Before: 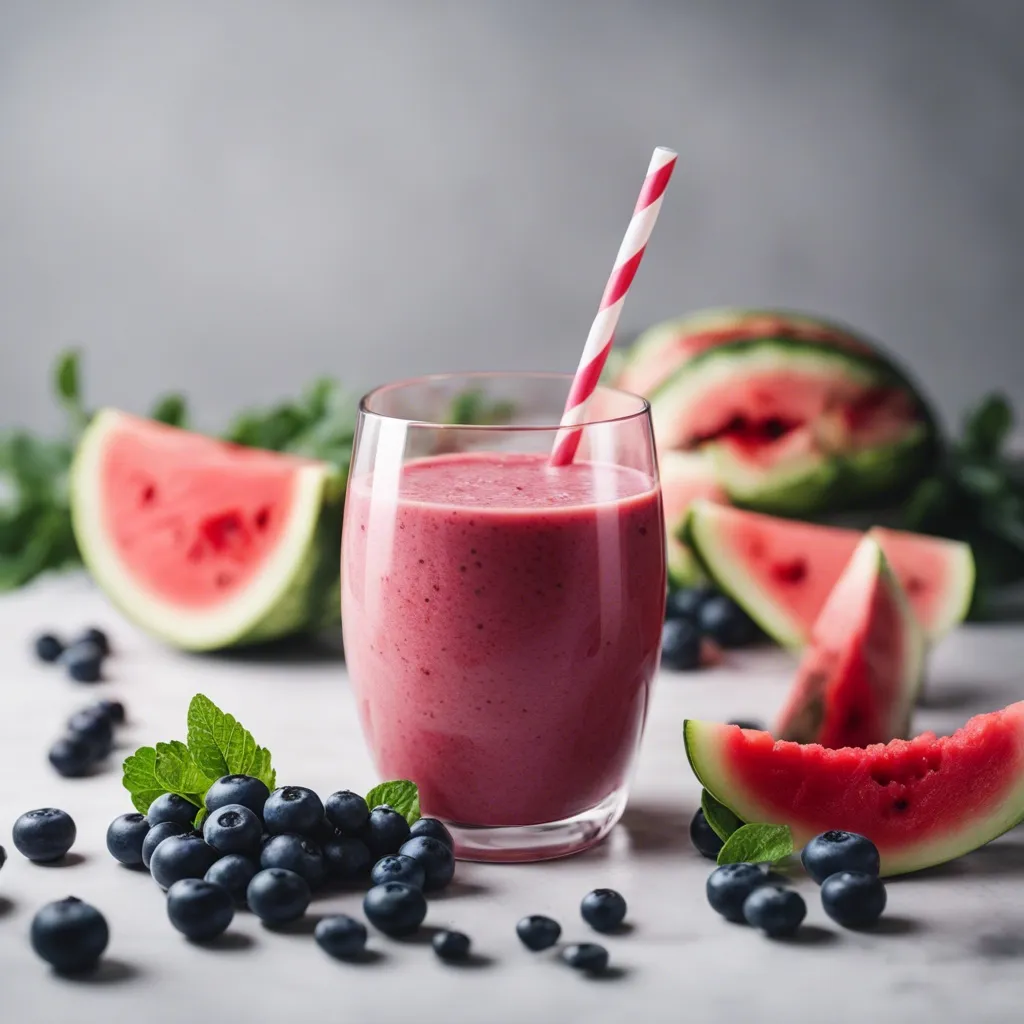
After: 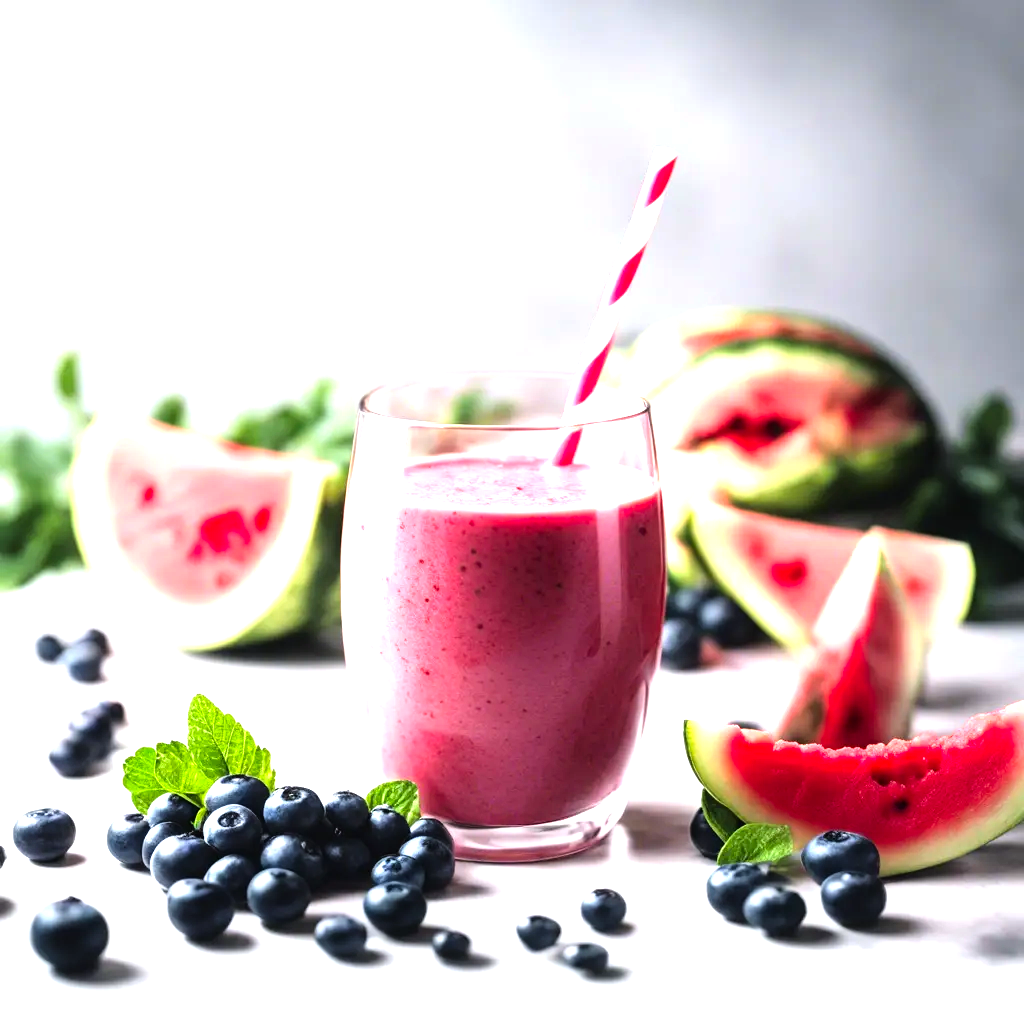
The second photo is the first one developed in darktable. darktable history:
exposure: exposure 0.55 EV, compensate highlight preservation false
tone equalizer: -8 EV -1.11 EV, -7 EV -0.998 EV, -6 EV -0.887 EV, -5 EV -0.607 EV, -3 EV 0.593 EV, -2 EV 0.875 EV, -1 EV 1 EV, +0 EV 1.08 EV, mask exposure compensation -0.506 EV
contrast brightness saturation: contrast 0.045, saturation 0.151
